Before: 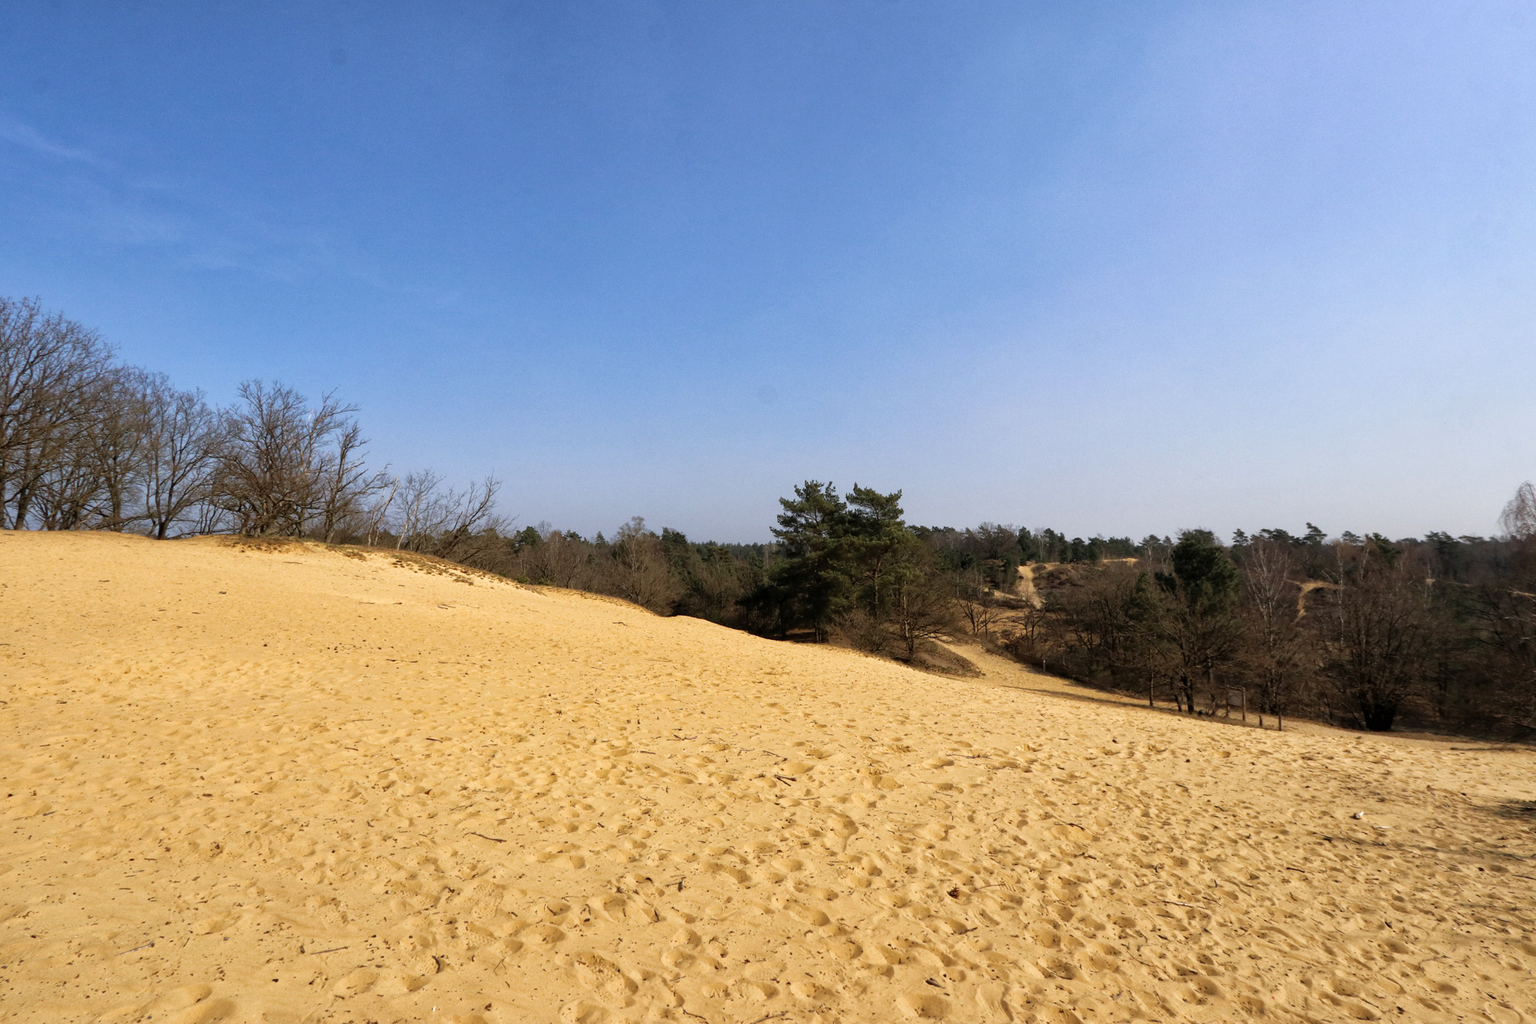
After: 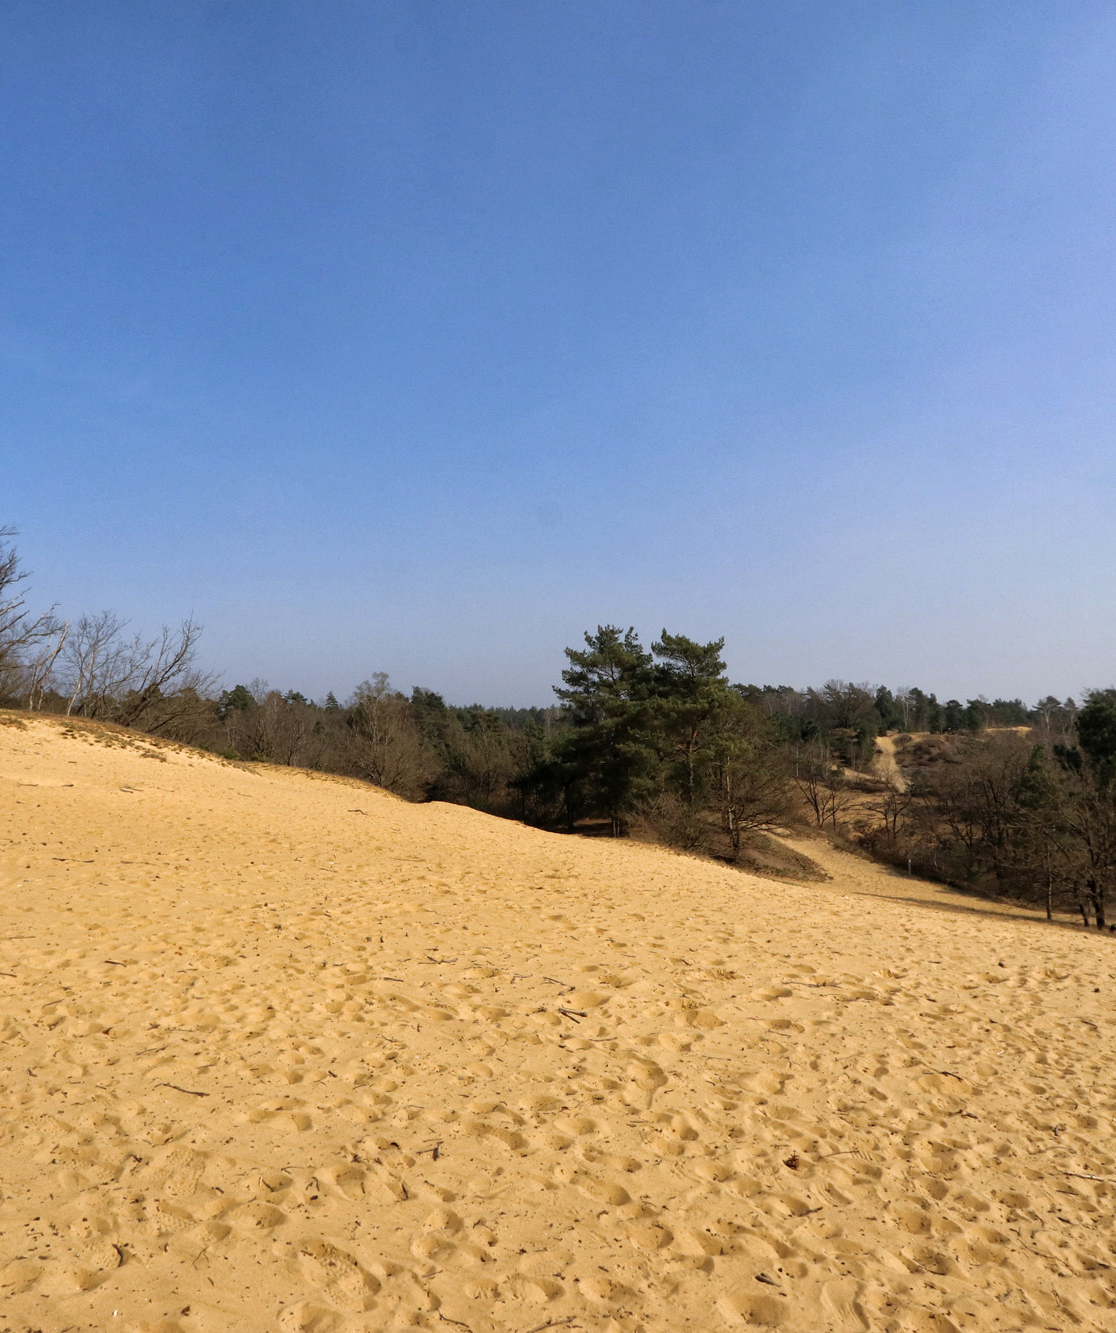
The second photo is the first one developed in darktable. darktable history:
tone equalizer: -7 EV 0.16 EV, -6 EV 0.568 EV, -5 EV 1.16 EV, -4 EV 1.34 EV, -3 EV 1.13 EV, -2 EV 0.6 EV, -1 EV 0.159 EV, smoothing diameter 24.88%, edges refinement/feathering 5.78, preserve details guided filter
crop and rotate: left 22.541%, right 21.611%
levels: black 0.058%
base curve: curves: ch0 [(0, 0) (0.74, 0.67) (1, 1)], preserve colors none
